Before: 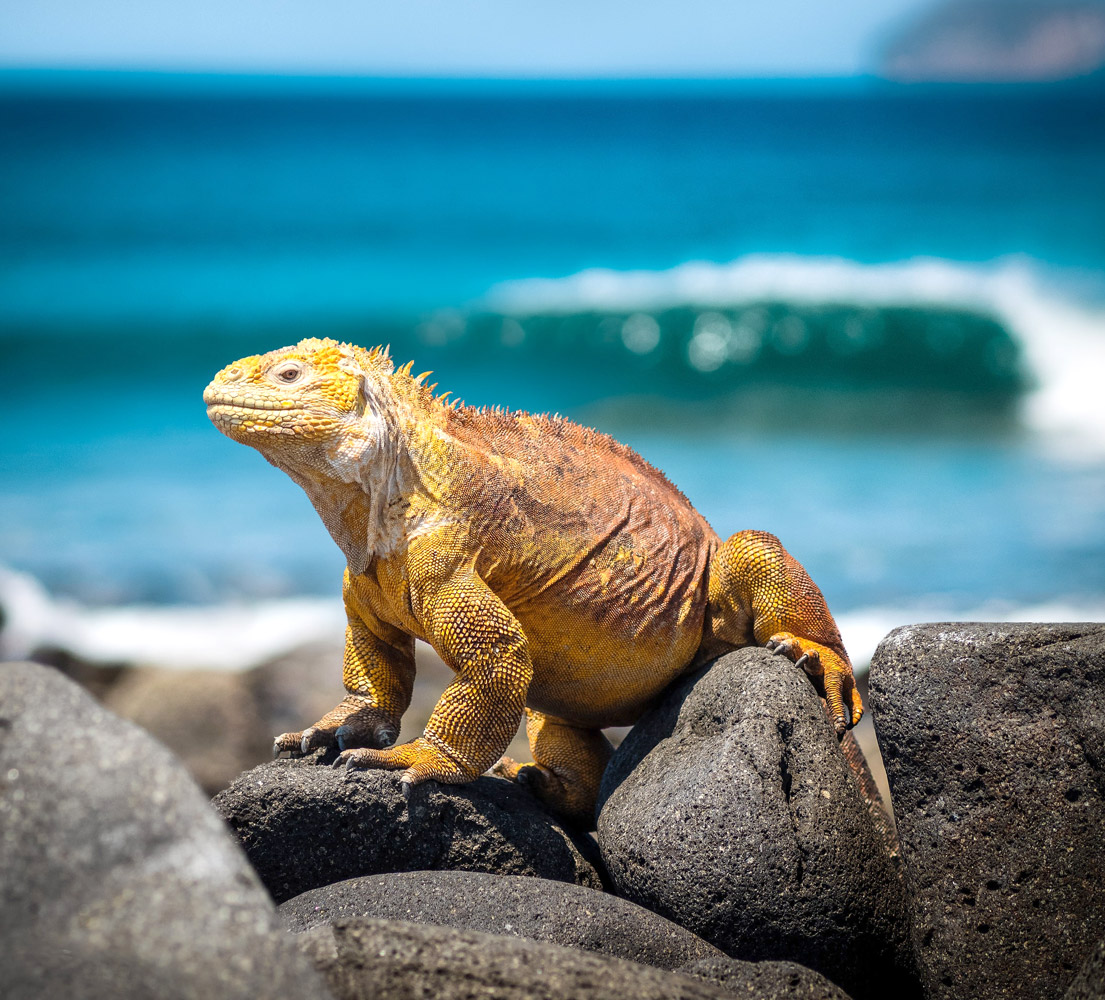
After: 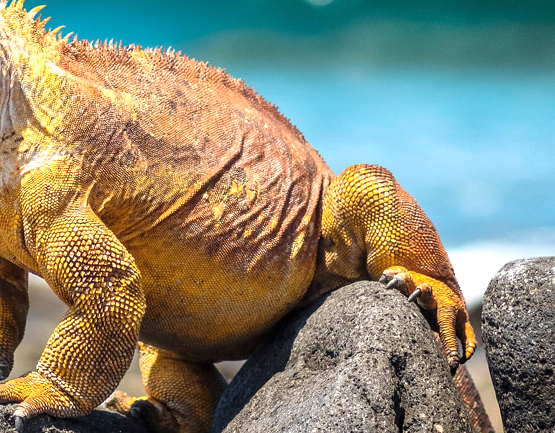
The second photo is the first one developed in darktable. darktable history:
crop: left 35.03%, top 36.625%, right 14.663%, bottom 20.057%
tone equalizer: on, module defaults
exposure: exposure 0.375 EV, compensate highlight preservation false
